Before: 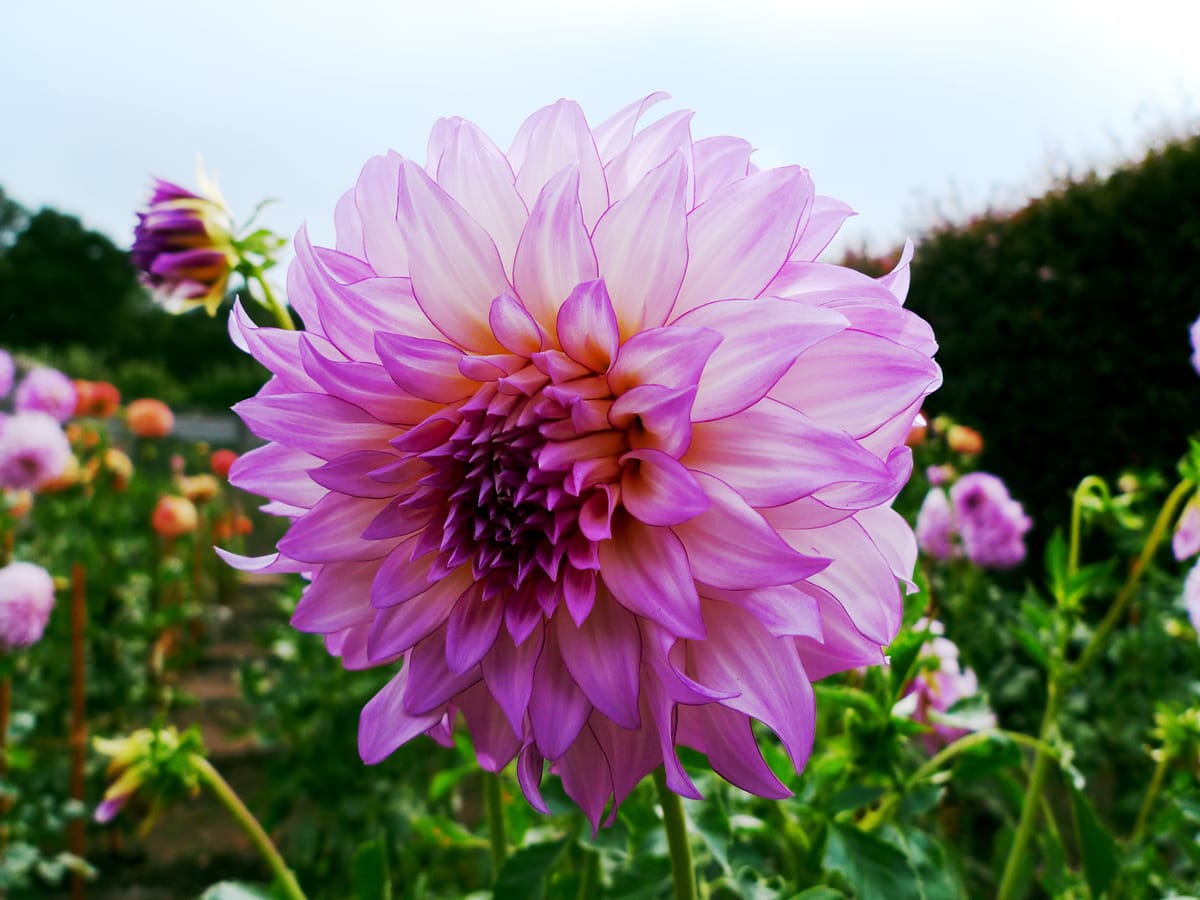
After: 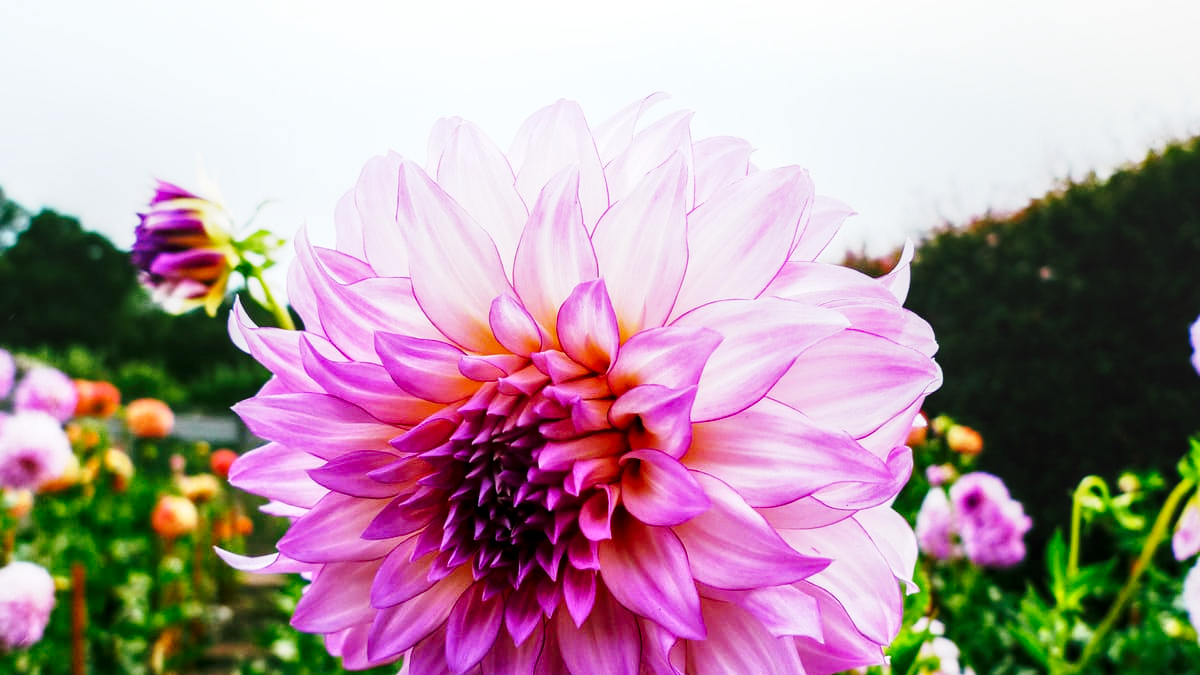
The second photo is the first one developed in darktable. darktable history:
base curve: curves: ch0 [(0, 0) (0.028, 0.03) (0.121, 0.232) (0.46, 0.748) (0.859, 0.968) (1, 1)], preserve colors none
color correction: highlights b* 0.023
crop: bottom 24.984%
local contrast: on, module defaults
